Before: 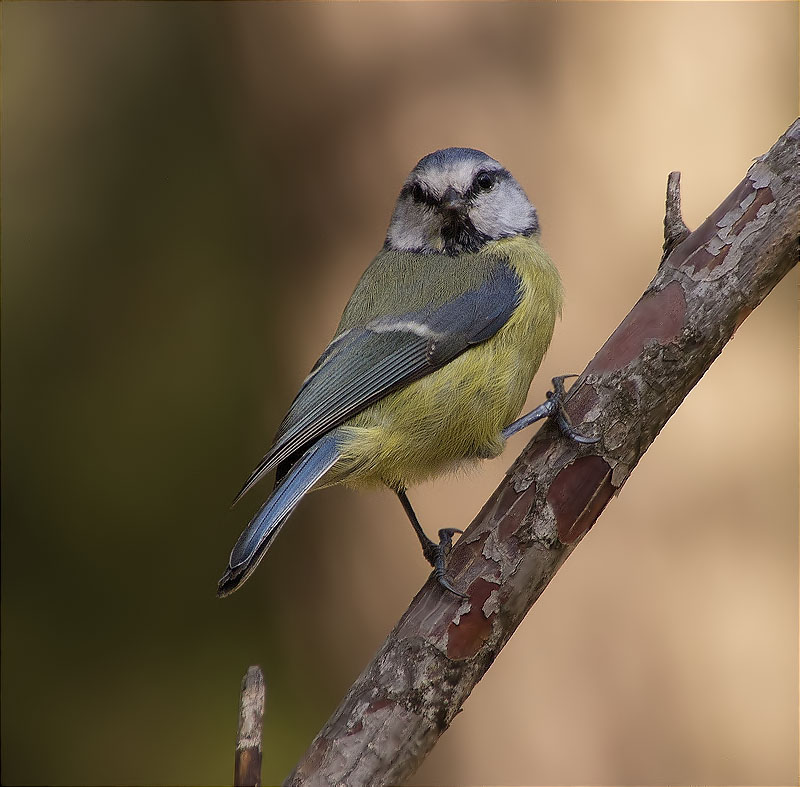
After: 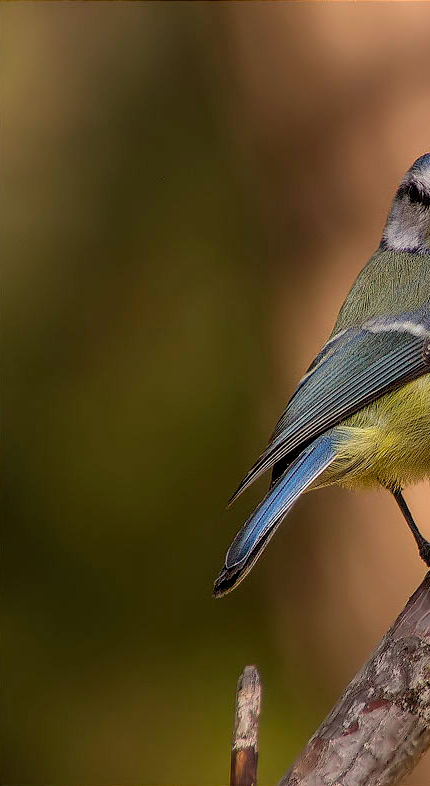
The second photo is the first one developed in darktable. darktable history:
local contrast: on, module defaults
color correction: highlights a* 0.816, highlights b* 2.78, saturation 1.1
contrast brightness saturation: contrast 0.03, brightness 0.06, saturation 0.13
crop: left 0.587%, right 45.588%, bottom 0.086%
